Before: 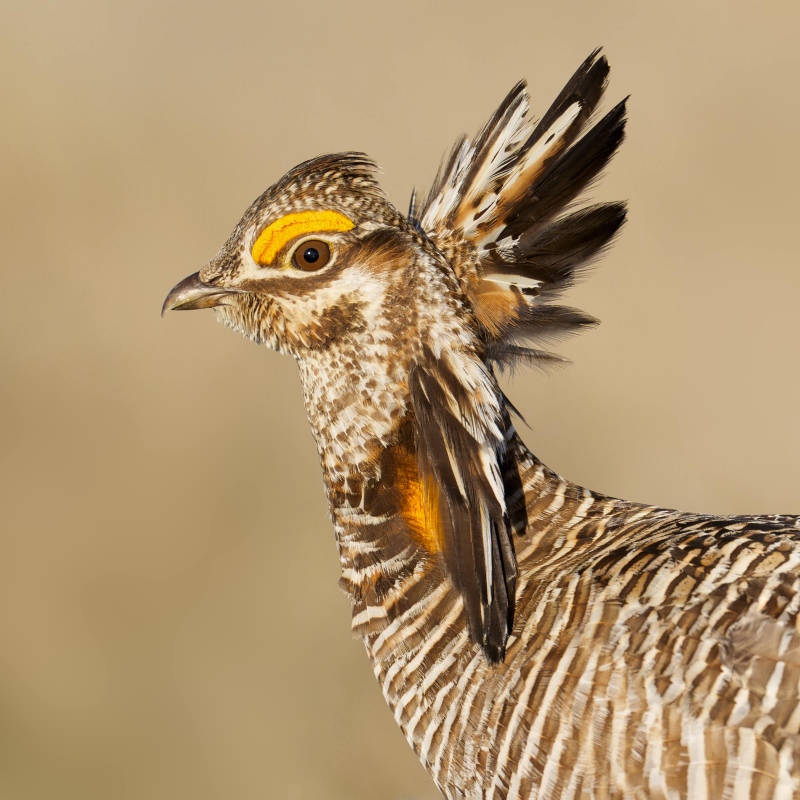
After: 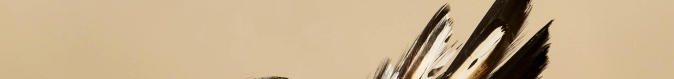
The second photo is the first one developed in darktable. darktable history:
contrast brightness saturation: contrast 0.22
crop and rotate: left 9.644%, top 9.491%, right 6.021%, bottom 80.509%
